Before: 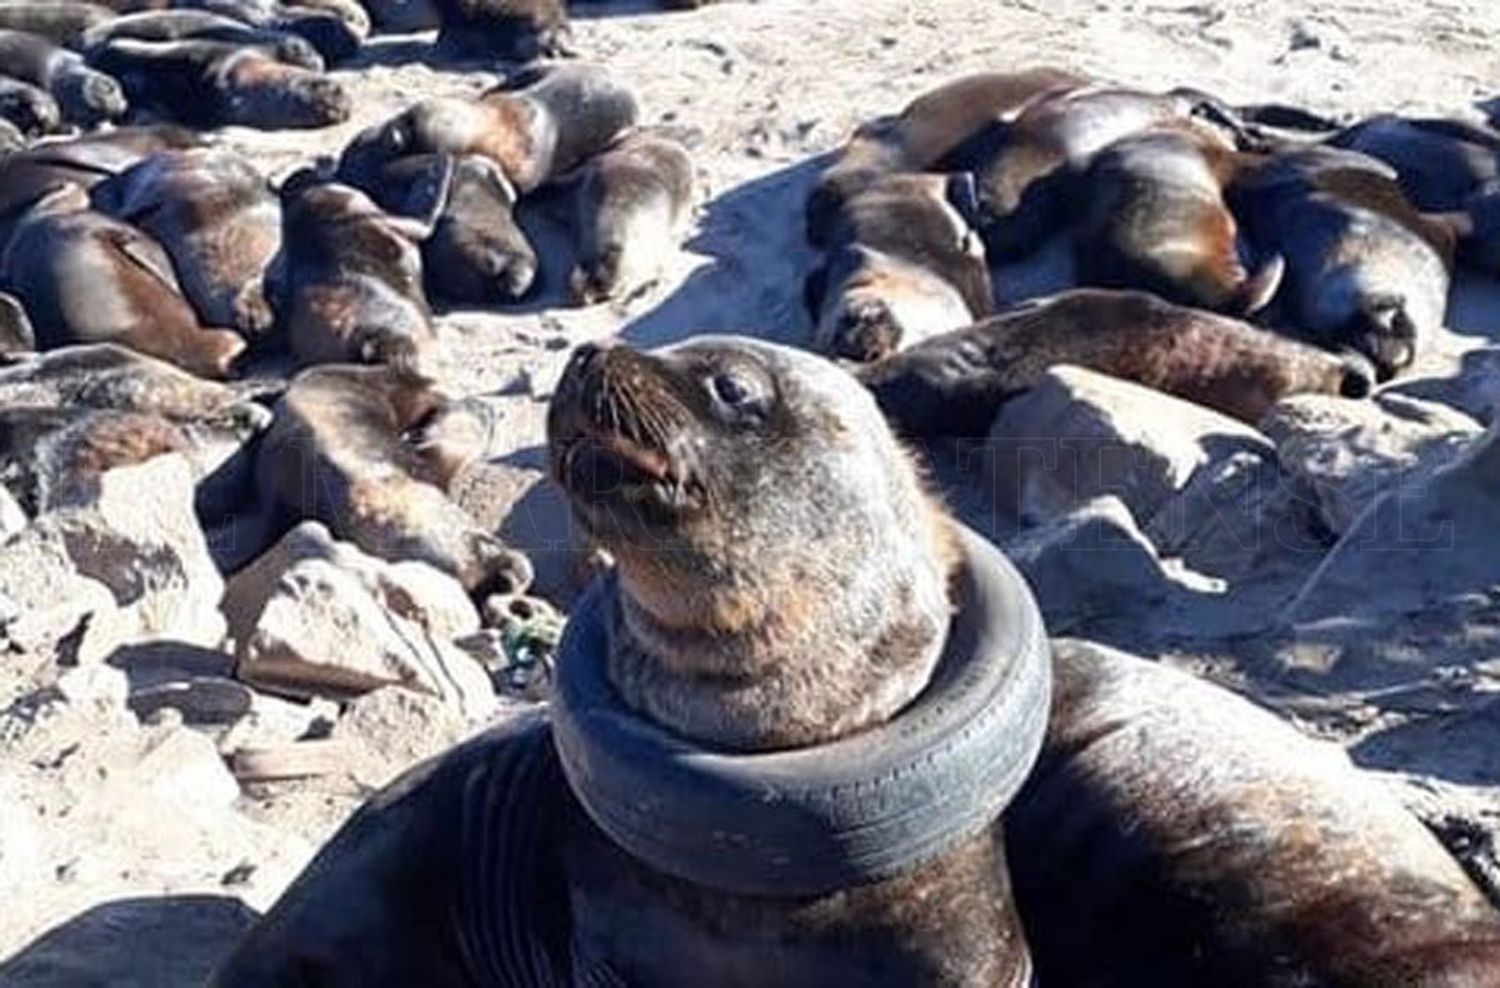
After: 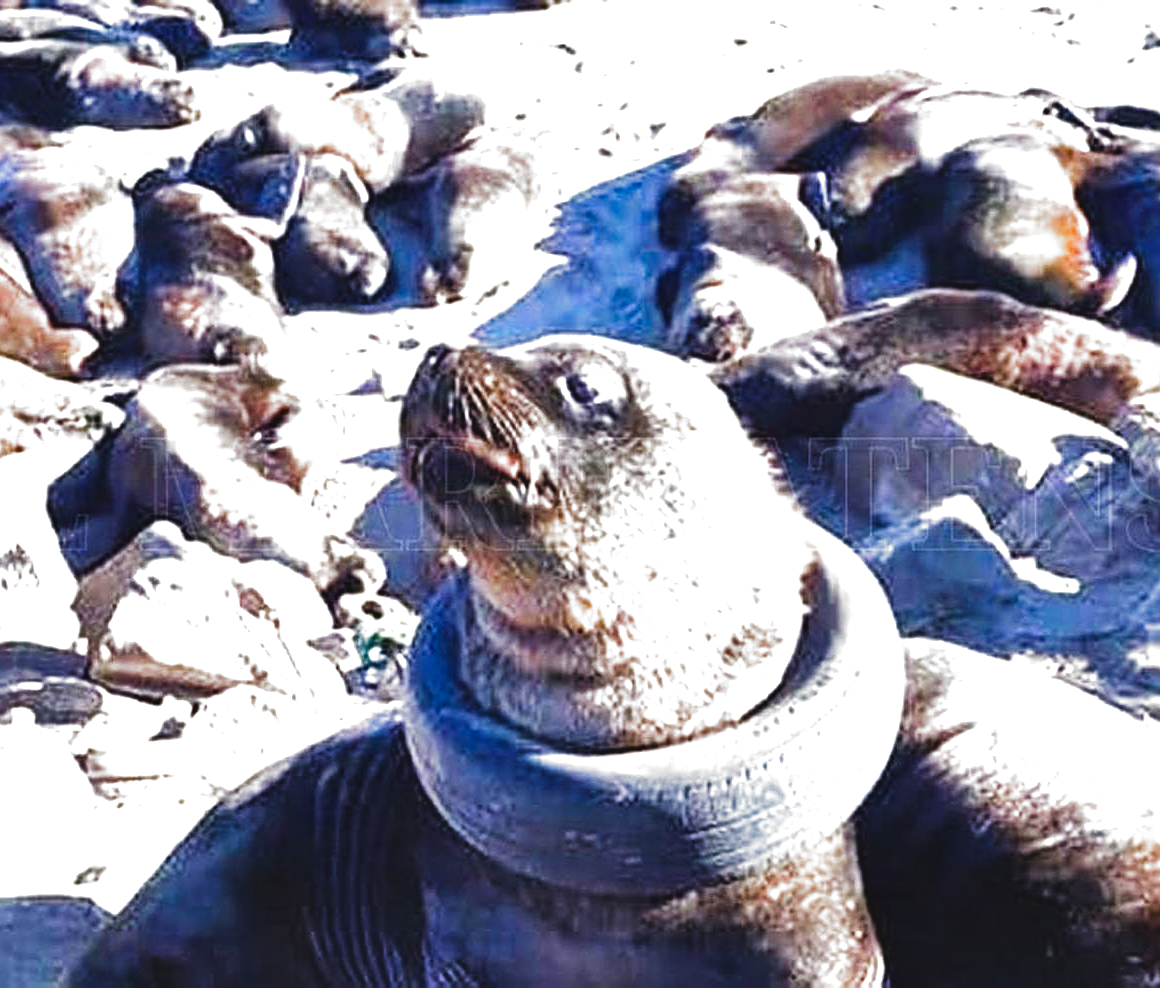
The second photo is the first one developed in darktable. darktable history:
crop: left 9.87%, right 12.763%
sharpen: on, module defaults
exposure: exposure 1.135 EV, compensate highlight preservation false
filmic rgb: black relative exposure -8 EV, white relative exposure 2.46 EV, hardness 6.37, preserve chrominance no, color science v5 (2021), contrast in shadows safe, contrast in highlights safe
color balance rgb: global offset › luminance 1.483%, perceptual saturation grading › global saturation 30.543%, global vibrance 20%
tone equalizer: -8 EV -0.389 EV, -7 EV -0.38 EV, -6 EV -0.351 EV, -5 EV -0.189 EV, -3 EV 0.187 EV, -2 EV 0.351 EV, -1 EV 0.404 EV, +0 EV 0.44 EV
shadows and highlights: soften with gaussian
